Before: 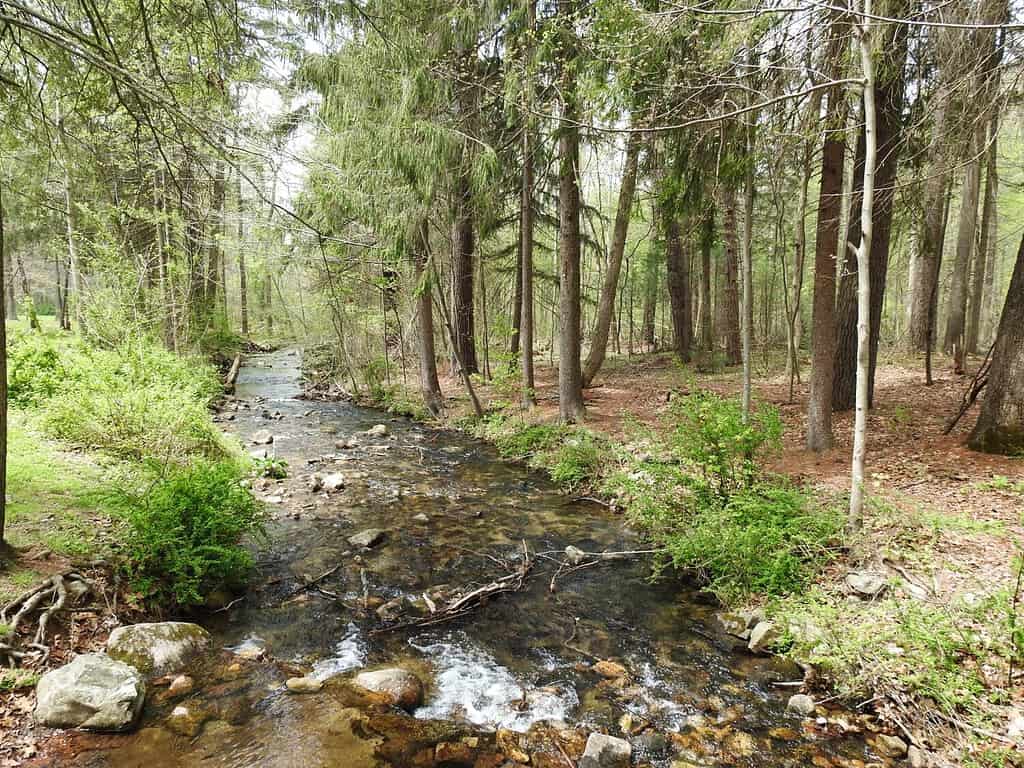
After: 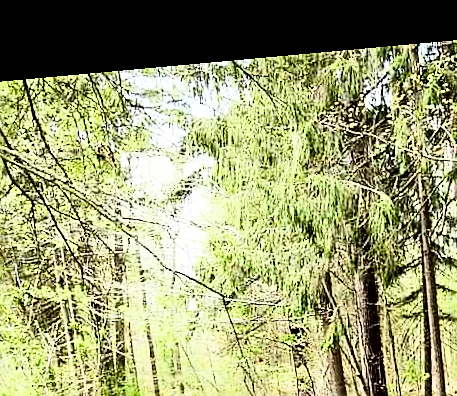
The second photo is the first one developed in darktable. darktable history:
sharpen: on, module defaults
exposure: black level correction 0.016, exposure -0.009 EV, compensate highlight preservation false
crop and rotate: left 10.817%, top 0.062%, right 47.194%, bottom 53.626%
rotate and perspective: rotation -5.2°, automatic cropping off
rgb curve: curves: ch0 [(0, 0) (0.21, 0.15) (0.24, 0.21) (0.5, 0.75) (0.75, 0.96) (0.89, 0.99) (1, 1)]; ch1 [(0, 0.02) (0.21, 0.13) (0.25, 0.2) (0.5, 0.67) (0.75, 0.9) (0.89, 0.97) (1, 1)]; ch2 [(0, 0.02) (0.21, 0.13) (0.25, 0.2) (0.5, 0.67) (0.75, 0.9) (0.89, 0.97) (1, 1)], compensate middle gray true
